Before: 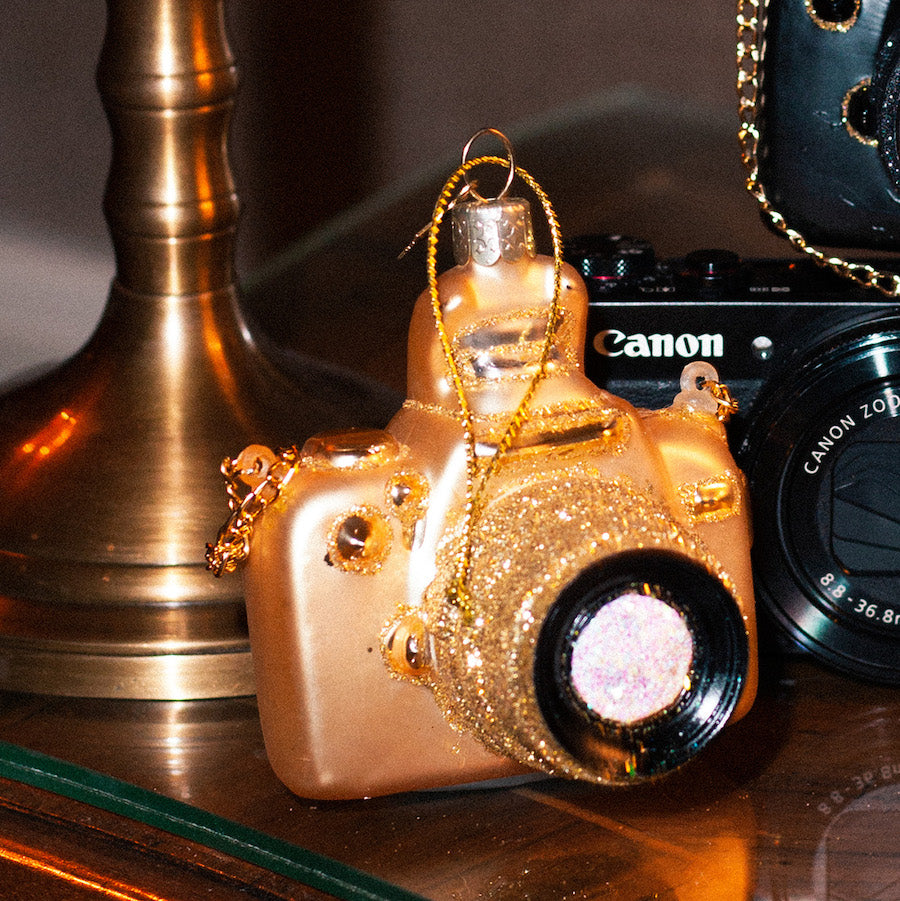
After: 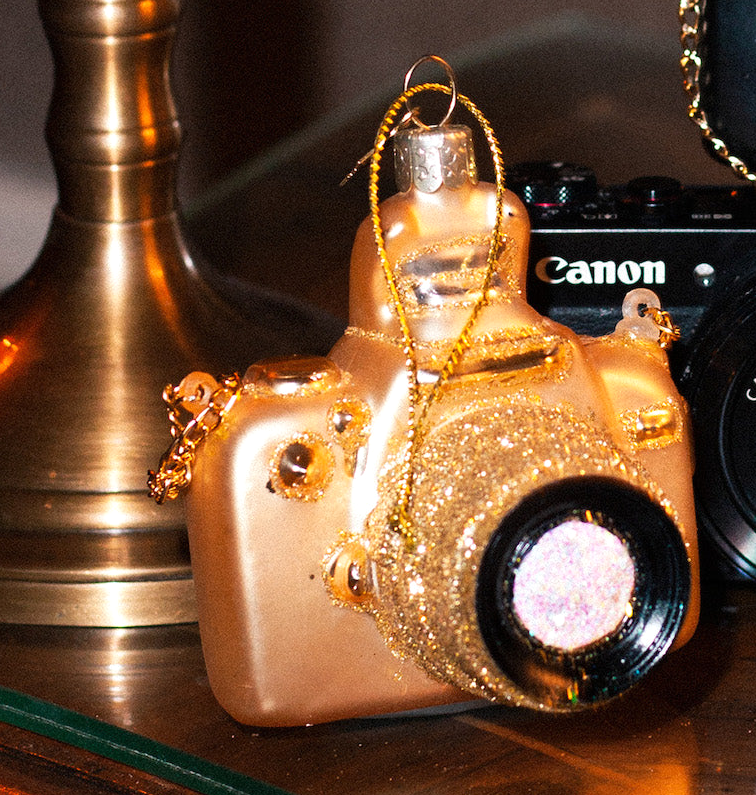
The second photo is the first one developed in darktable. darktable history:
crop: left 6.446%, top 8.188%, right 9.538%, bottom 3.548%
exposure: exposure 0.078 EV, compensate highlight preservation false
